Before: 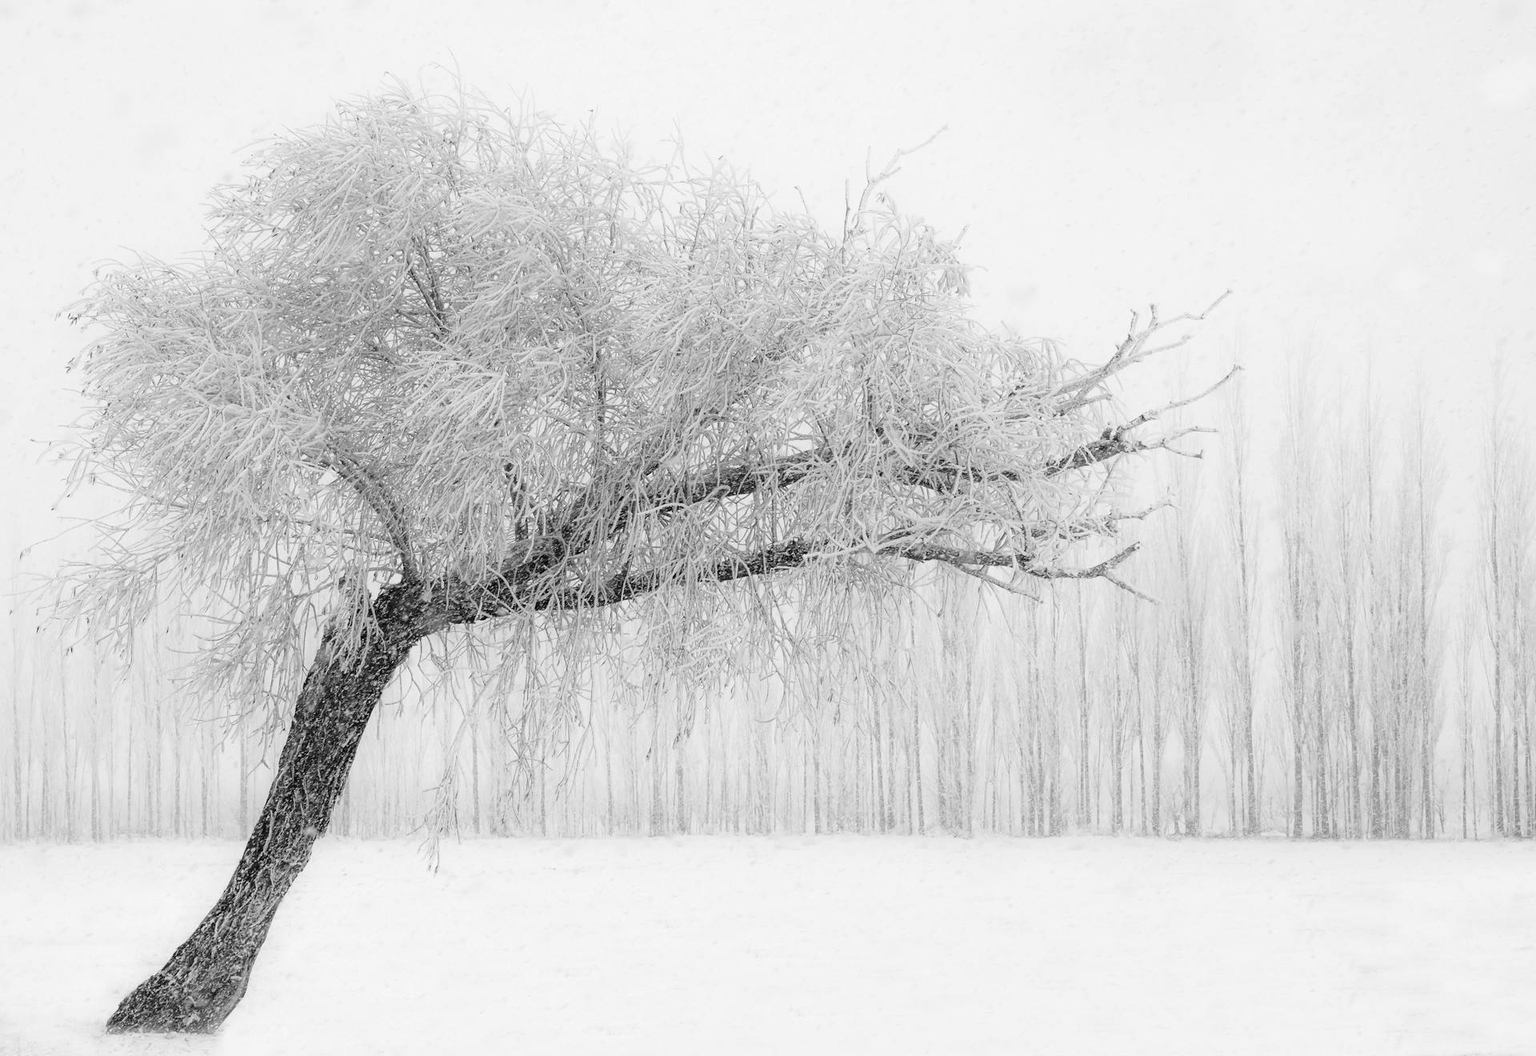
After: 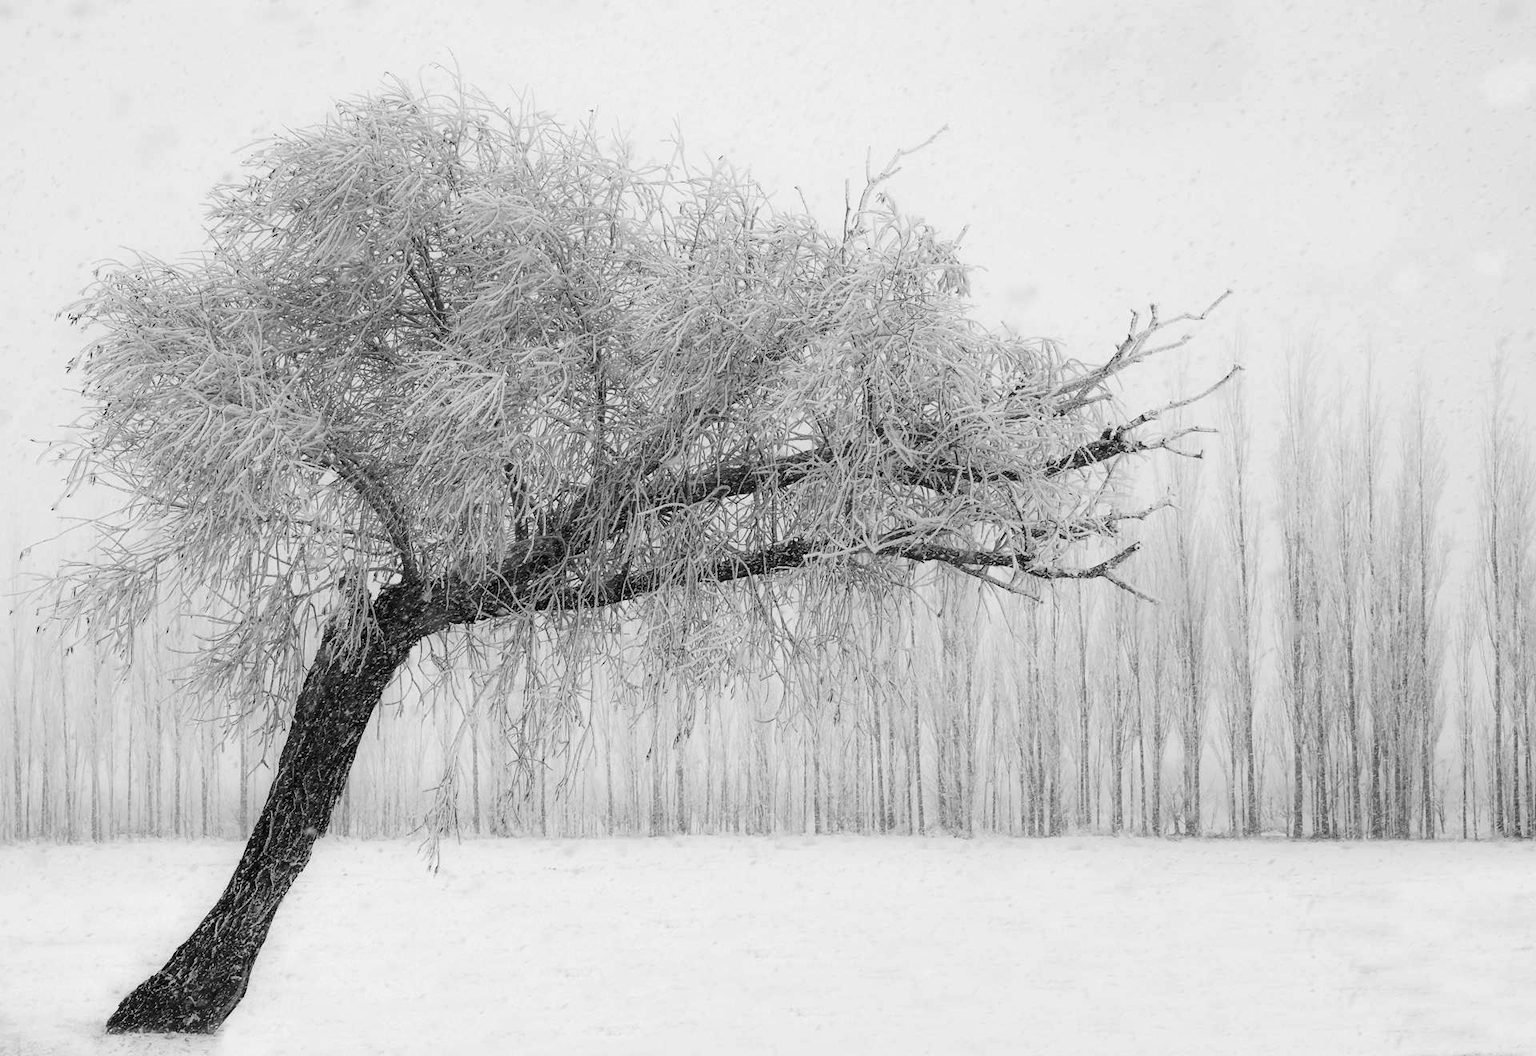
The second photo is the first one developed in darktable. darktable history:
shadows and highlights: radius 337.17, shadows 29.01, soften with gaussian
color zones: curves: ch0 [(0, 0.299) (0.25, 0.383) (0.456, 0.352) (0.736, 0.571)]; ch1 [(0, 0.63) (0.151, 0.568) (0.254, 0.416) (0.47, 0.558) (0.732, 0.37) (0.909, 0.492)]; ch2 [(0.004, 0.604) (0.158, 0.443) (0.257, 0.403) (0.761, 0.468)]
